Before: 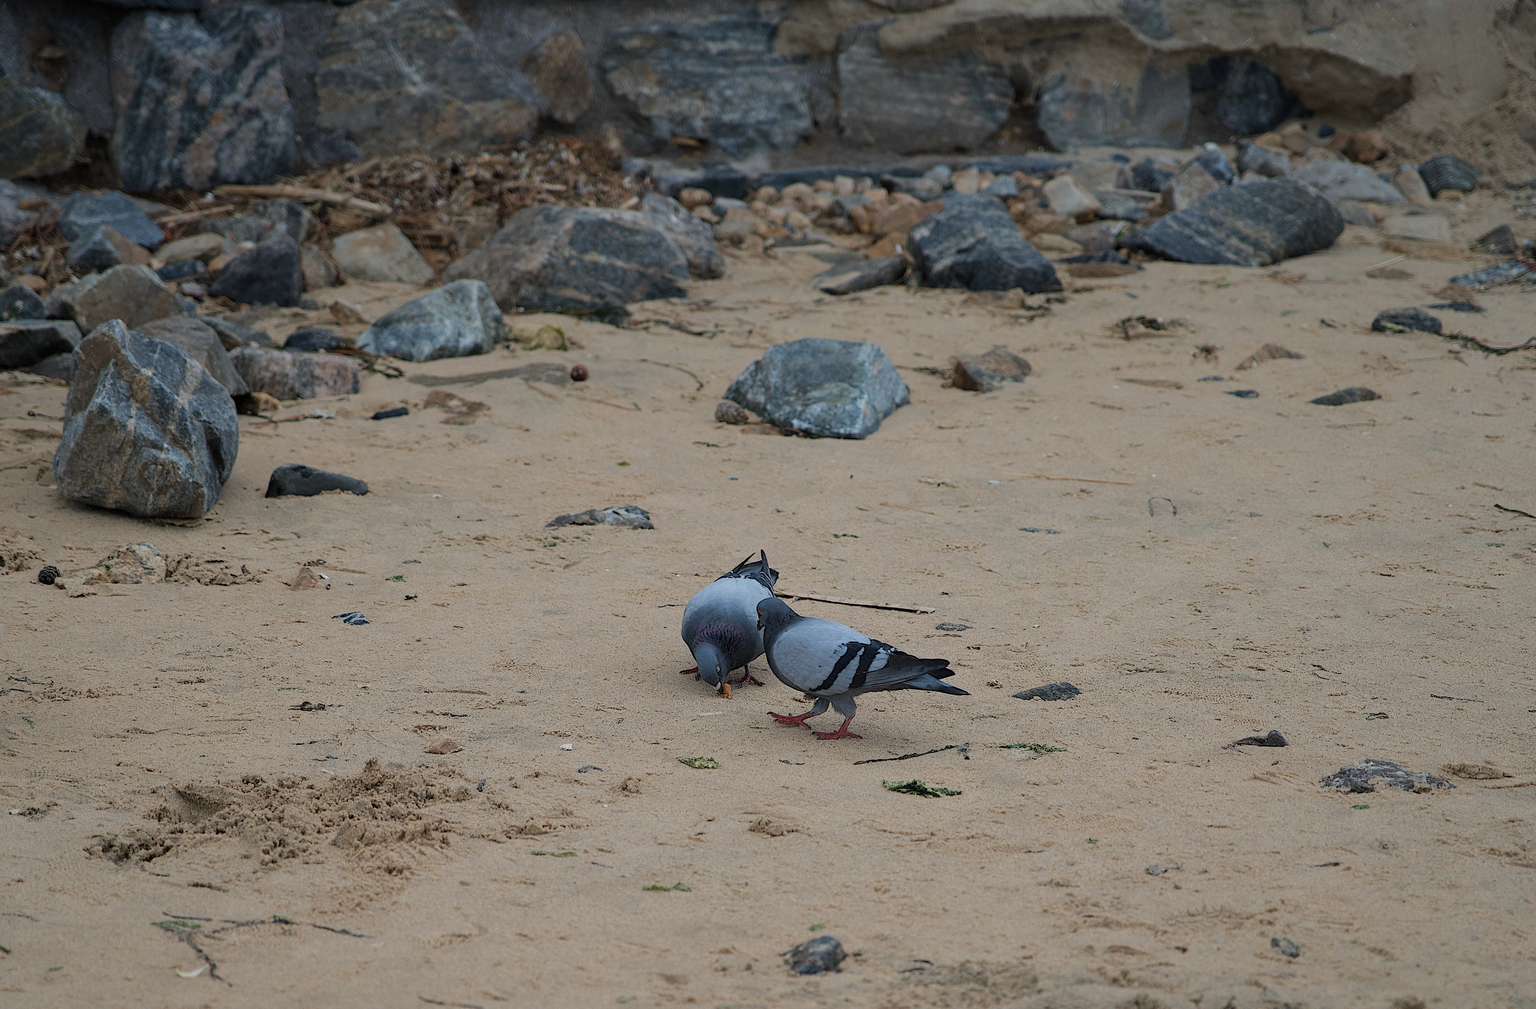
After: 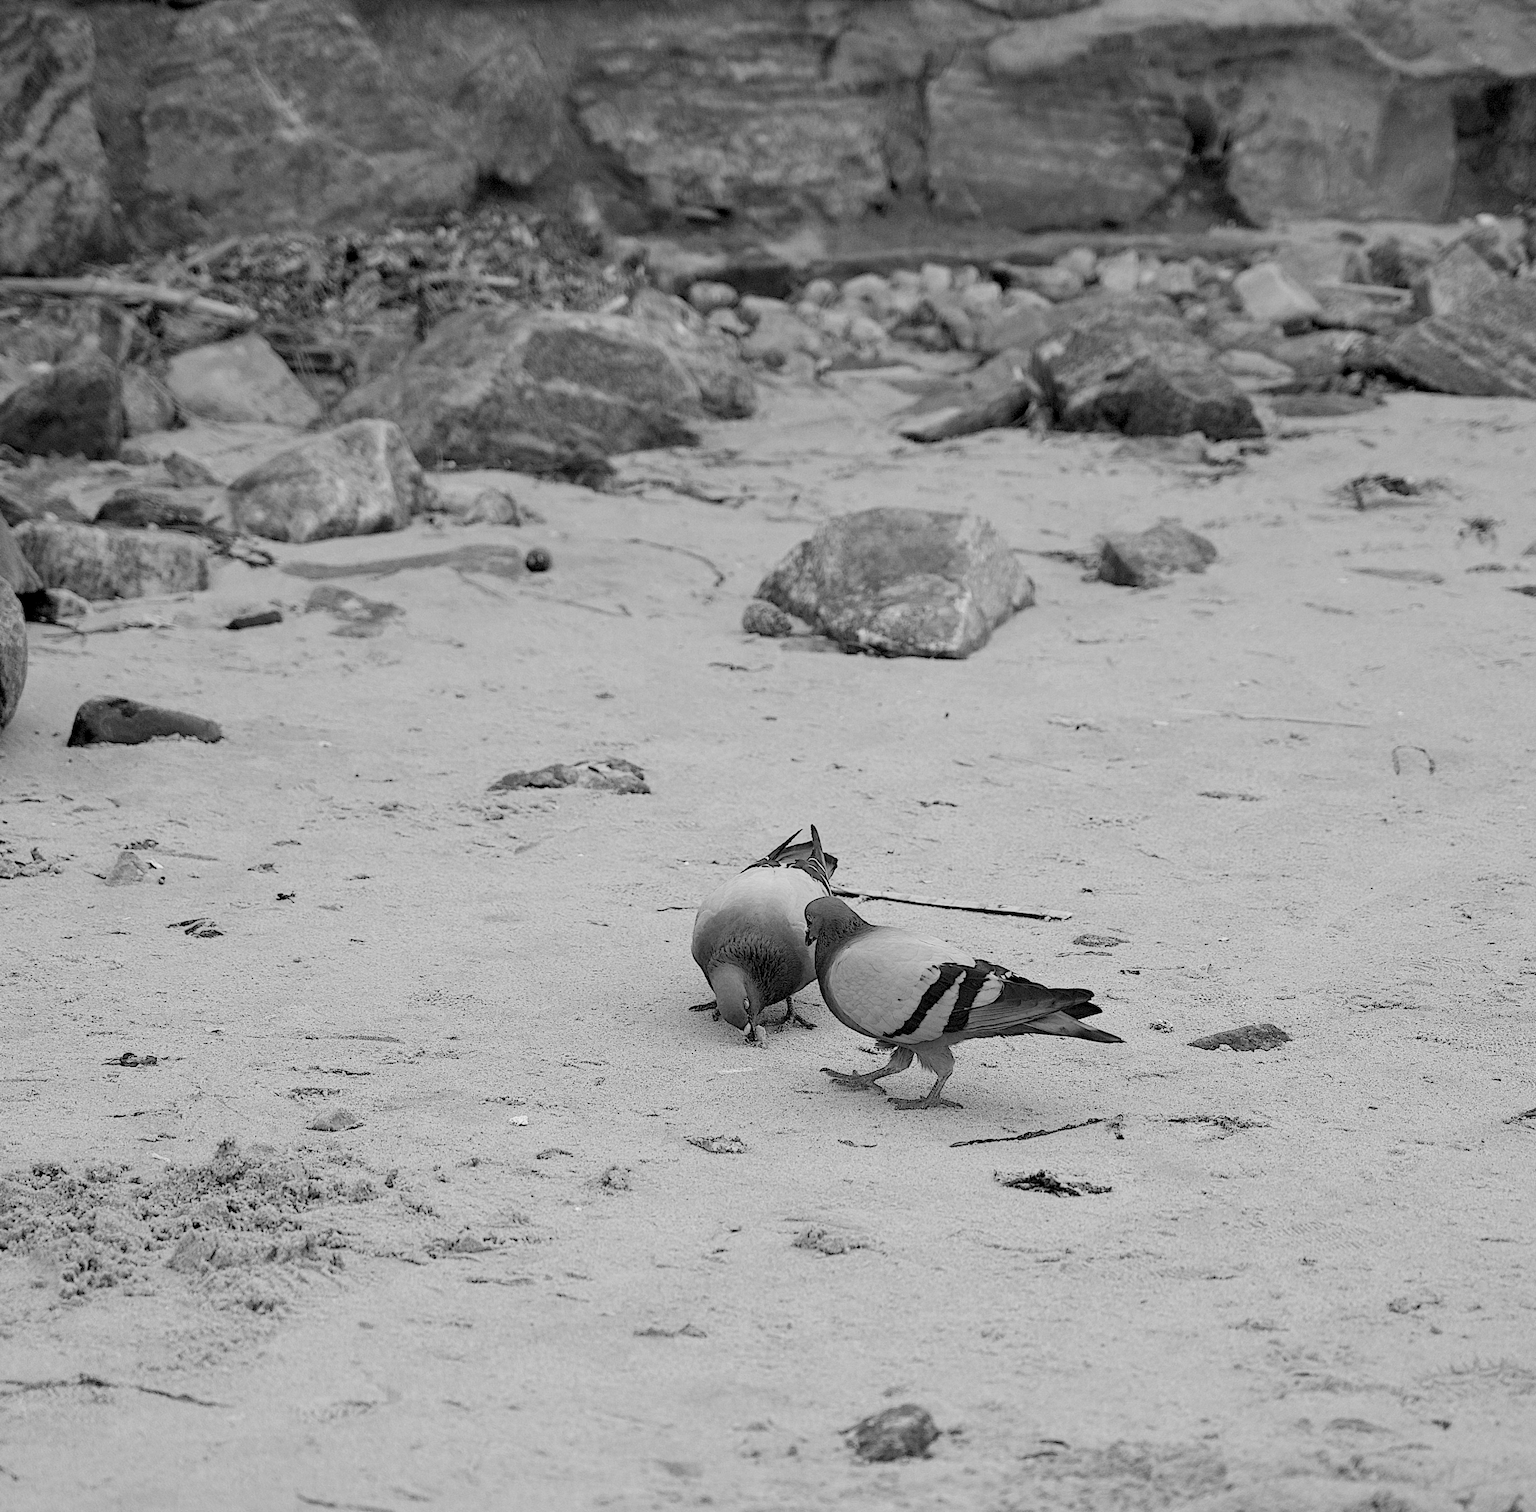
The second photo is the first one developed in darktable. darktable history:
monochrome: size 1
crop and rotate: left 14.385%, right 18.948%
white balance: emerald 1
levels: black 3.83%, white 90.64%, levels [0.044, 0.416, 0.908]
color zones: curves: ch0 [(0, 0.511) (0.143, 0.531) (0.286, 0.56) (0.429, 0.5) (0.571, 0.5) (0.714, 0.5) (0.857, 0.5) (1, 0.5)]; ch1 [(0, 0.525) (0.143, 0.705) (0.286, 0.715) (0.429, 0.35) (0.571, 0.35) (0.714, 0.35) (0.857, 0.4) (1, 0.4)]; ch2 [(0, 0.572) (0.143, 0.512) (0.286, 0.473) (0.429, 0.45) (0.571, 0.5) (0.714, 0.5) (0.857, 0.518) (1, 0.518)]
